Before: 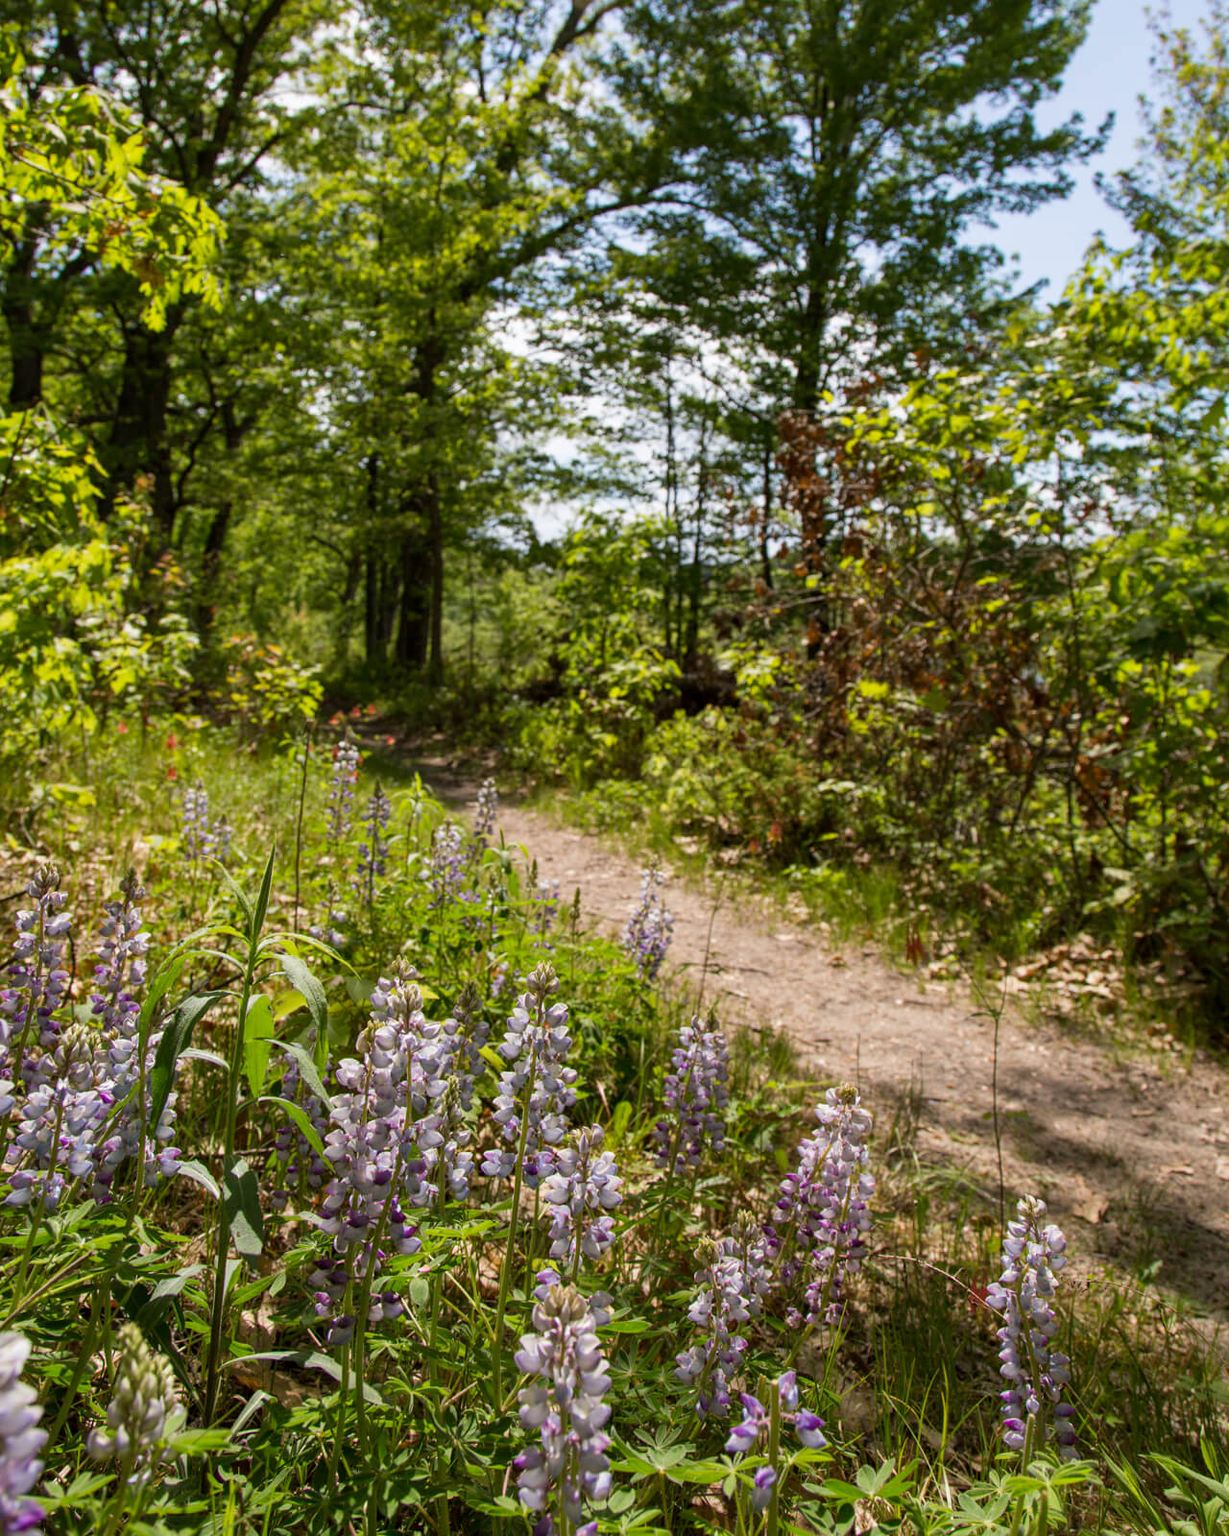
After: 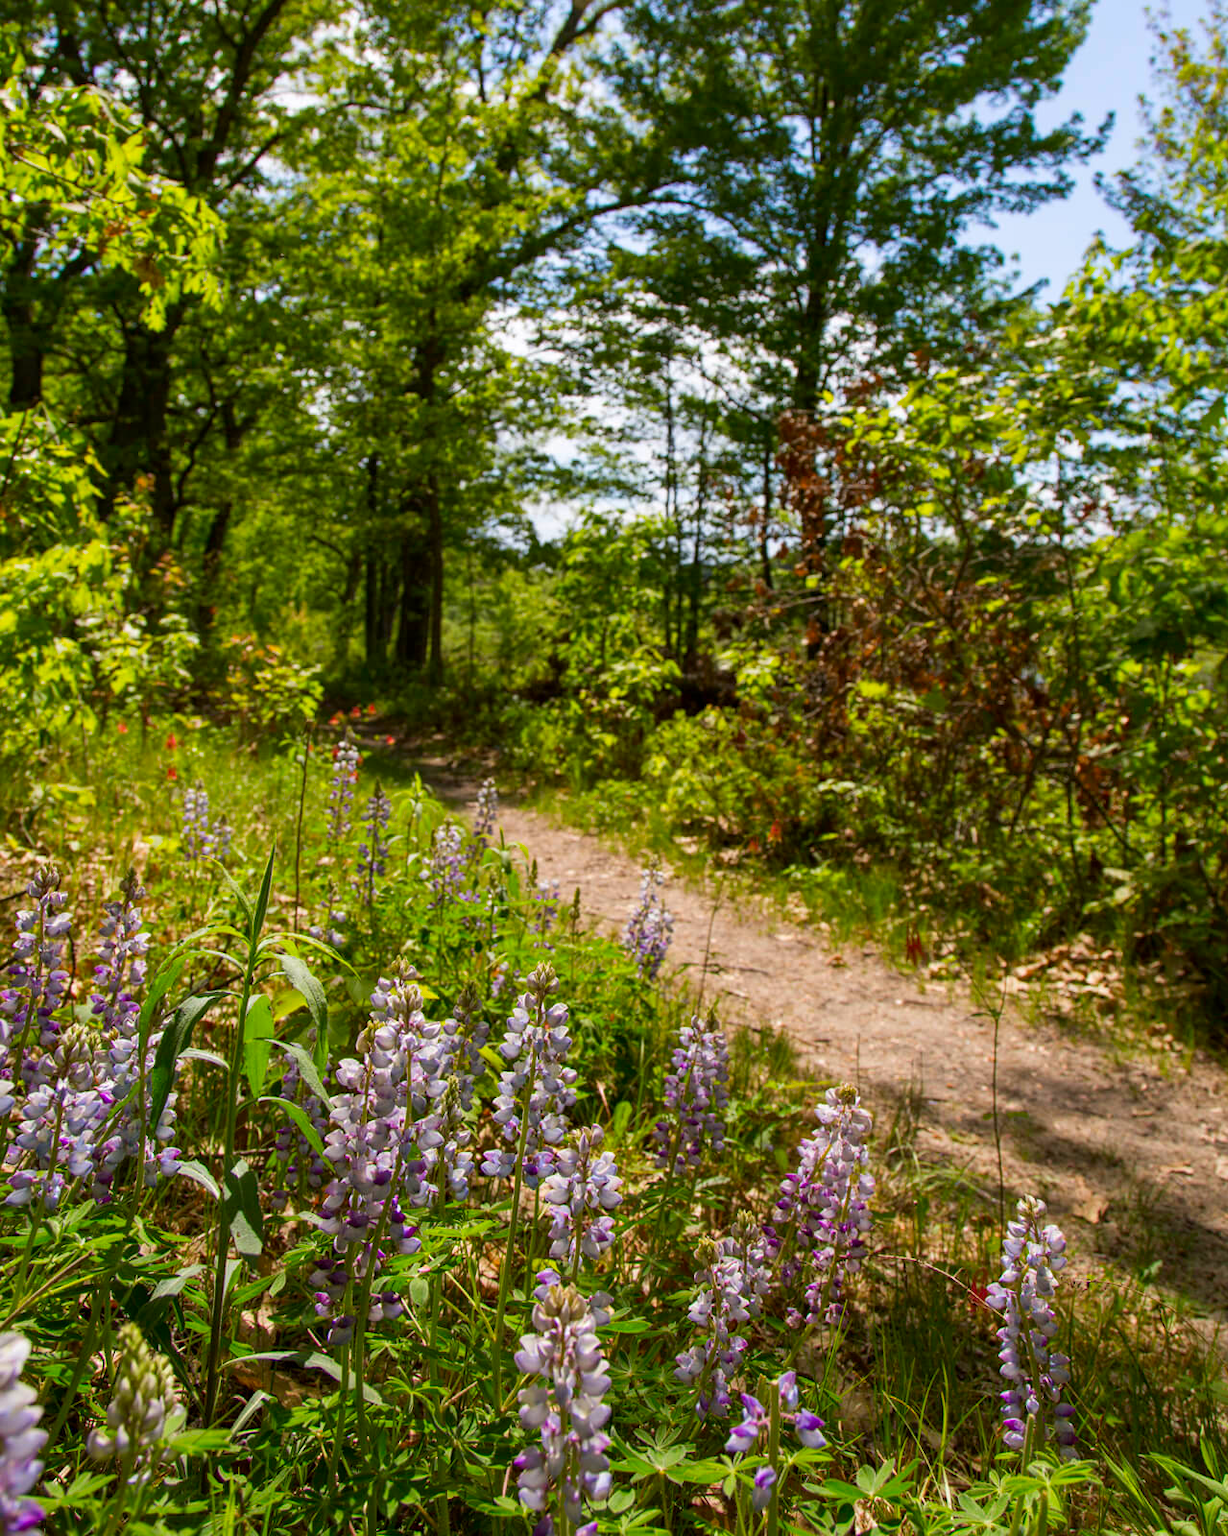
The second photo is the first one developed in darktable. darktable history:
exposure: exposure 0.02 EV, compensate highlight preservation false
contrast brightness saturation: brightness -0.02, saturation 0.35
